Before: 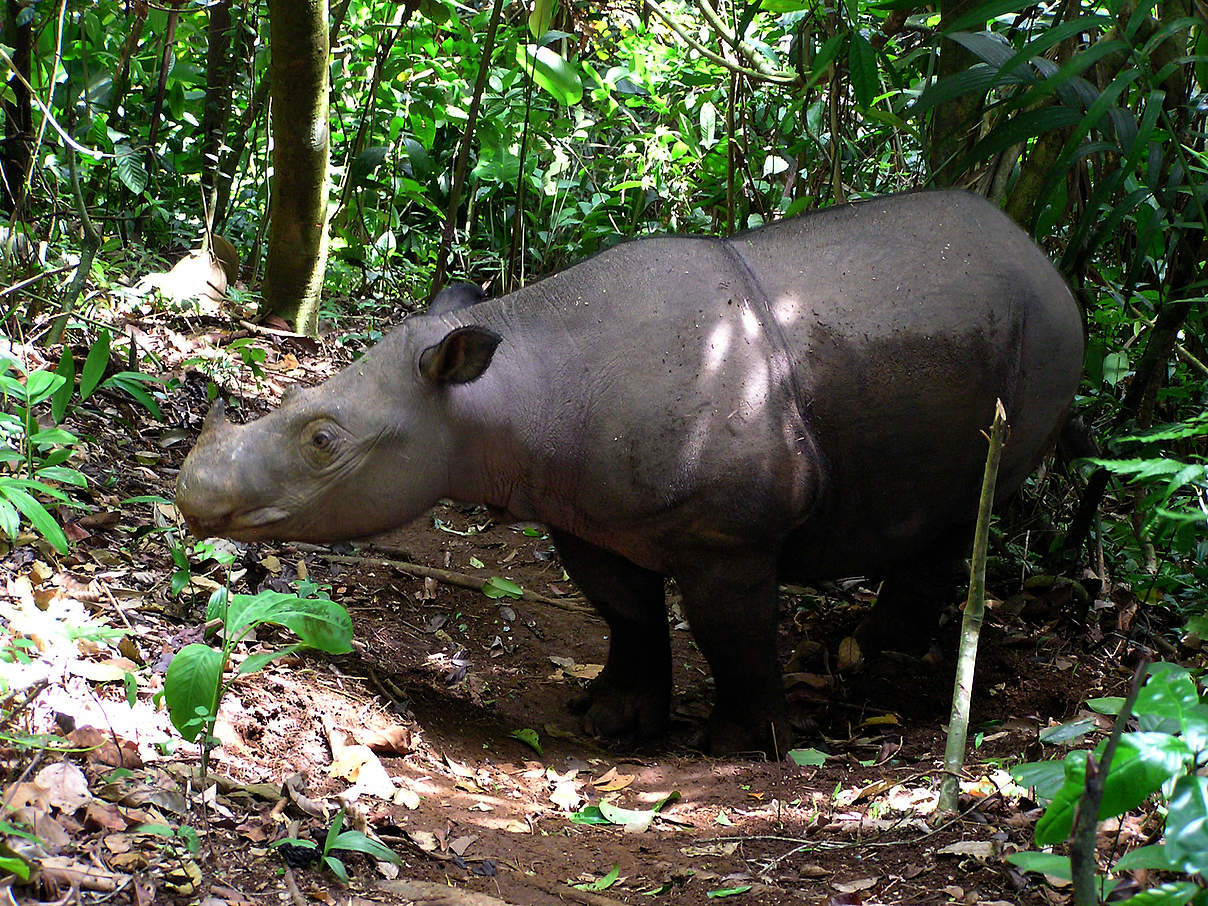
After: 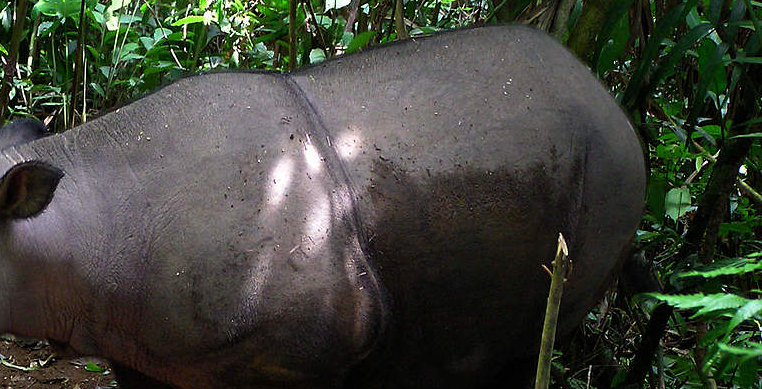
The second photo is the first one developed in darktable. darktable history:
crop: left 36.296%, top 18.221%, right 0.618%, bottom 38.778%
